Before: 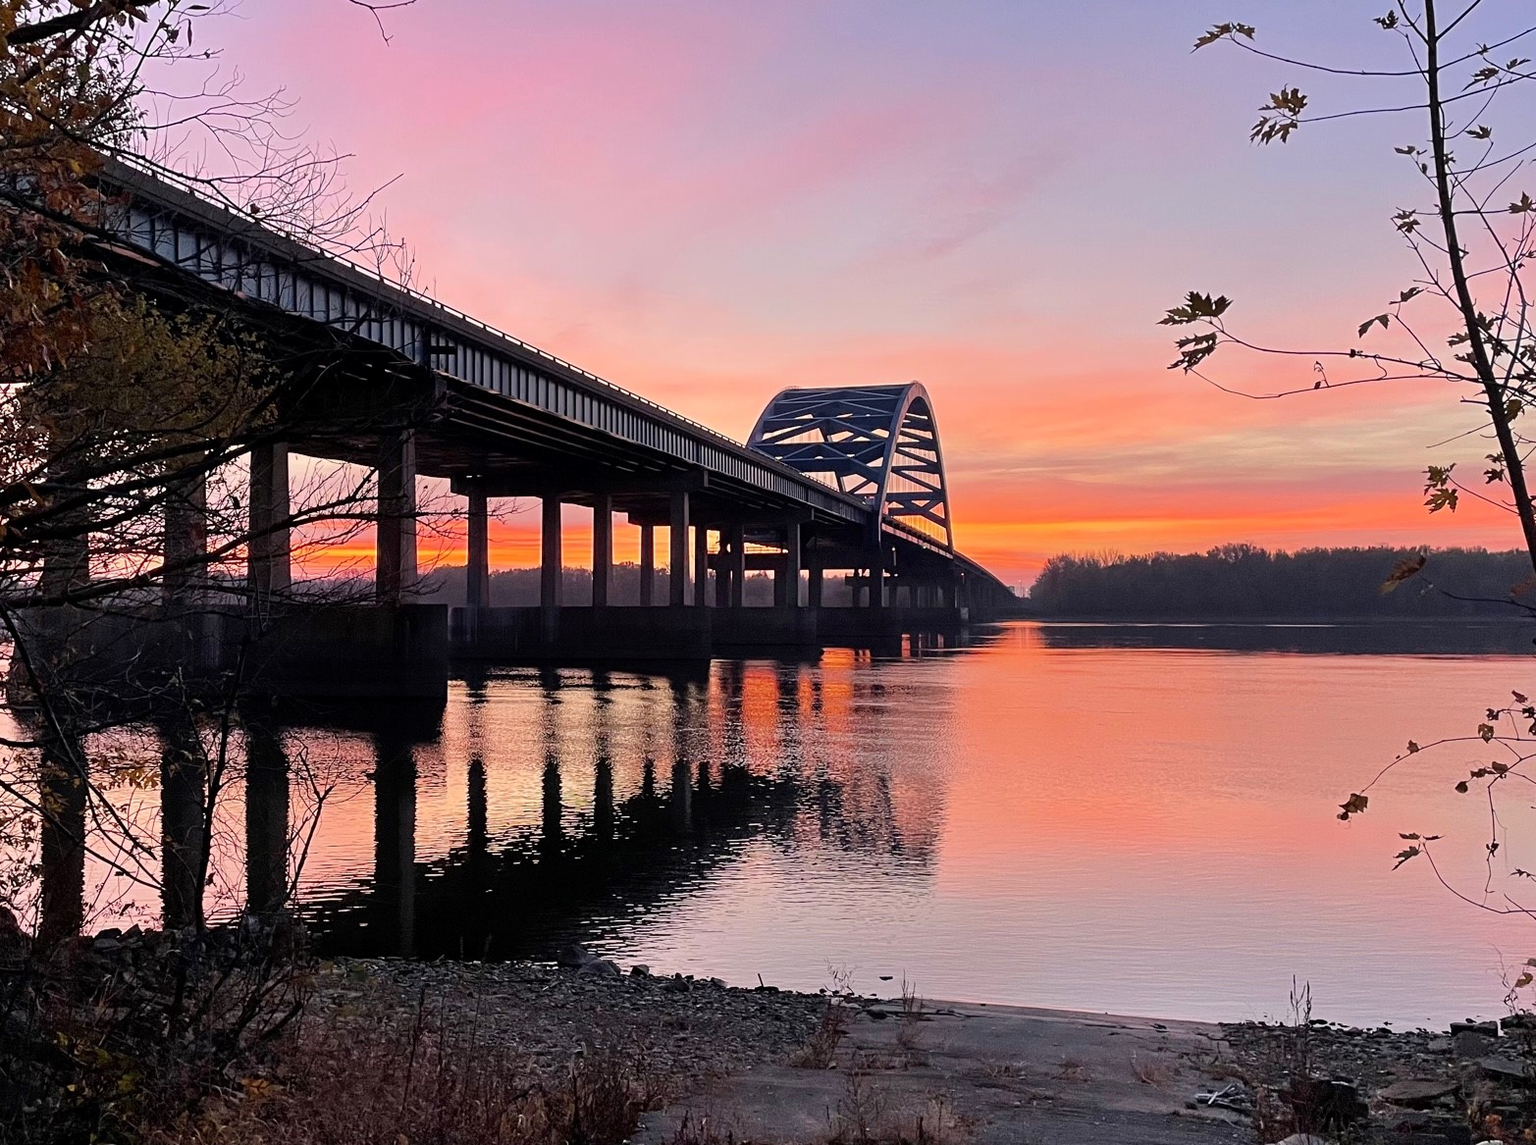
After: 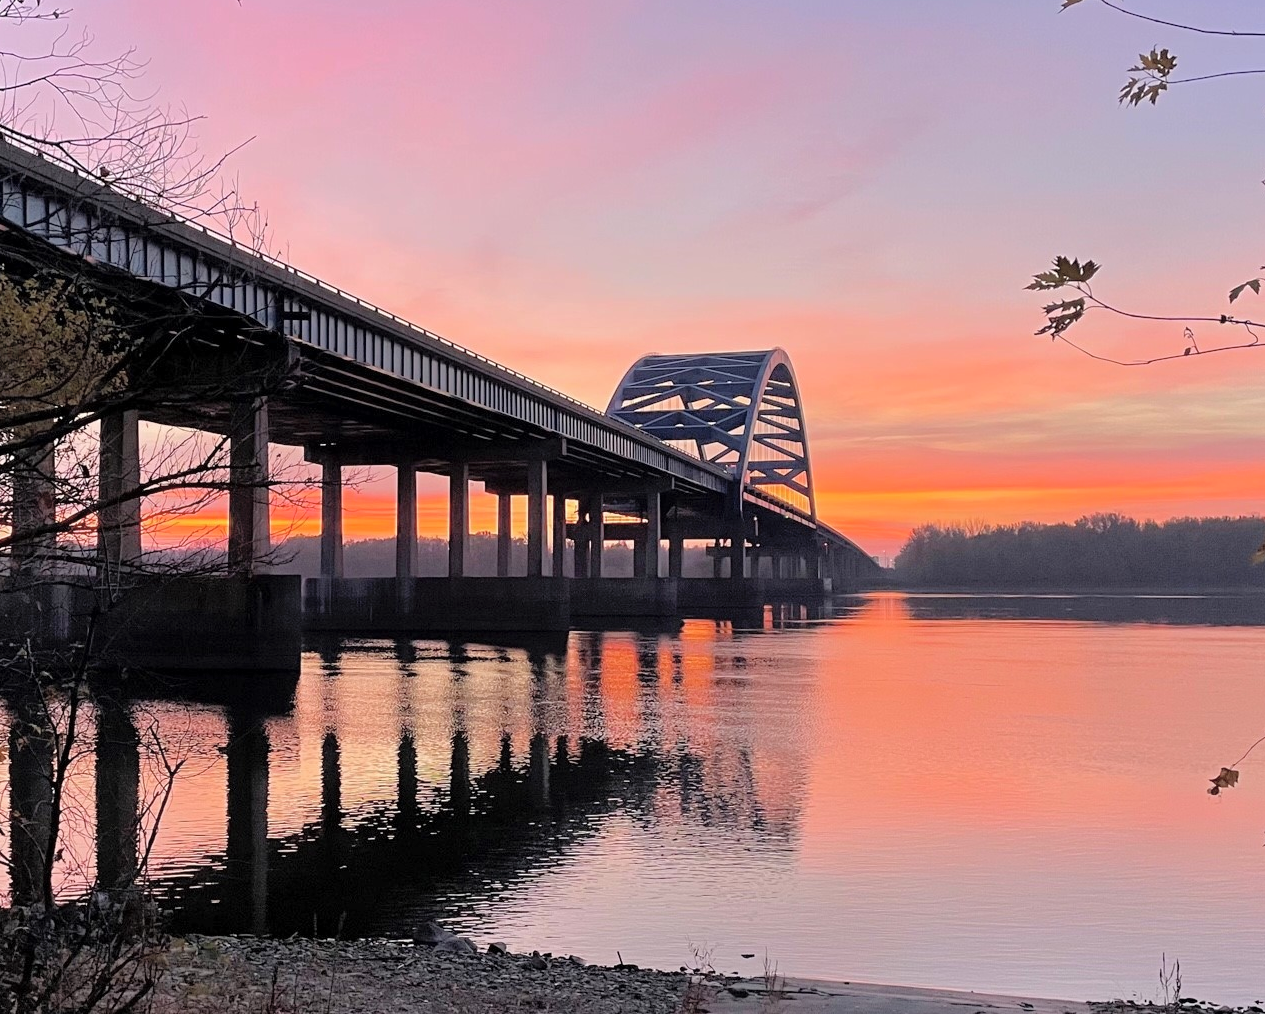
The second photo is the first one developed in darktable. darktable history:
crop: left 9.951%, top 3.552%, right 9.181%, bottom 9.485%
tone curve: curves: ch0 [(0, 0) (0.004, 0.008) (0.077, 0.156) (0.169, 0.29) (0.774, 0.774) (1, 1)], color space Lab, independent channels, preserve colors none
